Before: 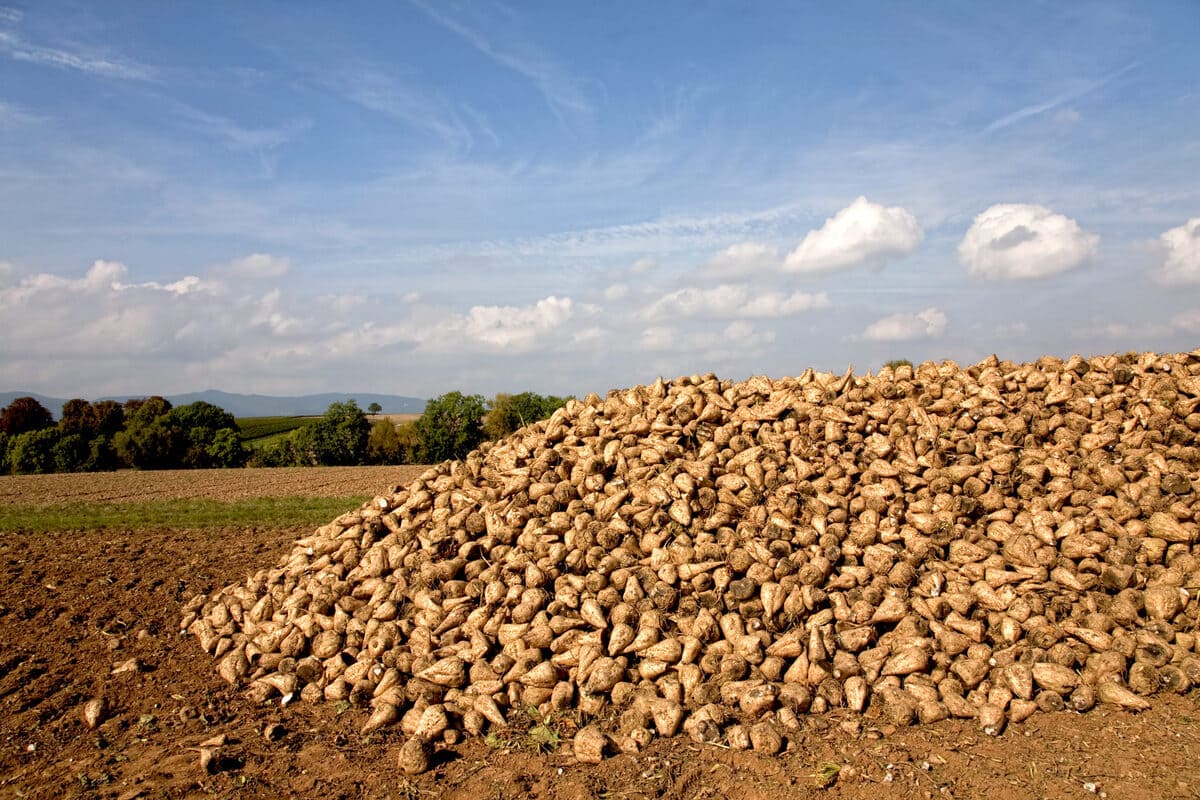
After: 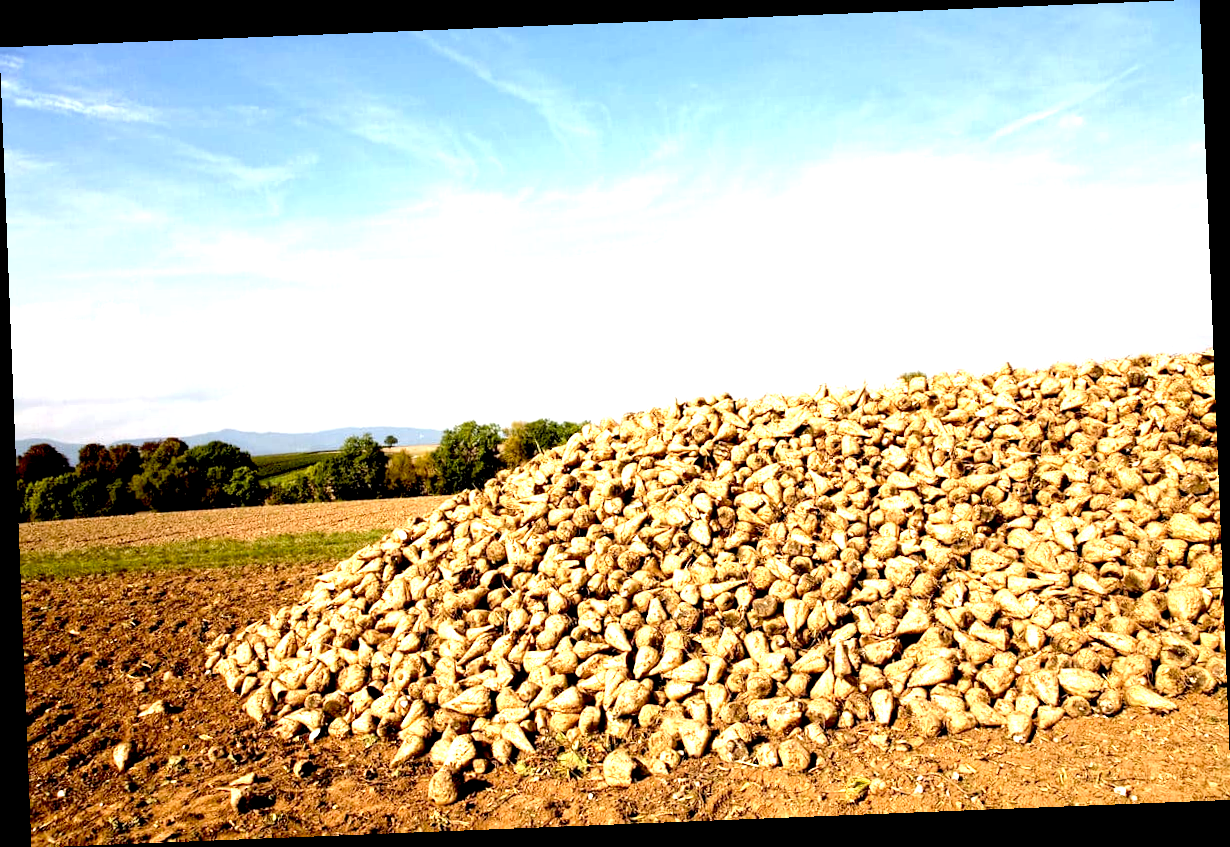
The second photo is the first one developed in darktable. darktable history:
exposure: black level correction 0.011, exposure 1.088 EV, compensate exposure bias true, compensate highlight preservation false
rotate and perspective: rotation -2.29°, automatic cropping off
tone equalizer: -8 EV -0.417 EV, -7 EV -0.389 EV, -6 EV -0.333 EV, -5 EV -0.222 EV, -3 EV 0.222 EV, -2 EV 0.333 EV, -1 EV 0.389 EV, +0 EV 0.417 EV, edges refinement/feathering 500, mask exposure compensation -1.57 EV, preserve details no
